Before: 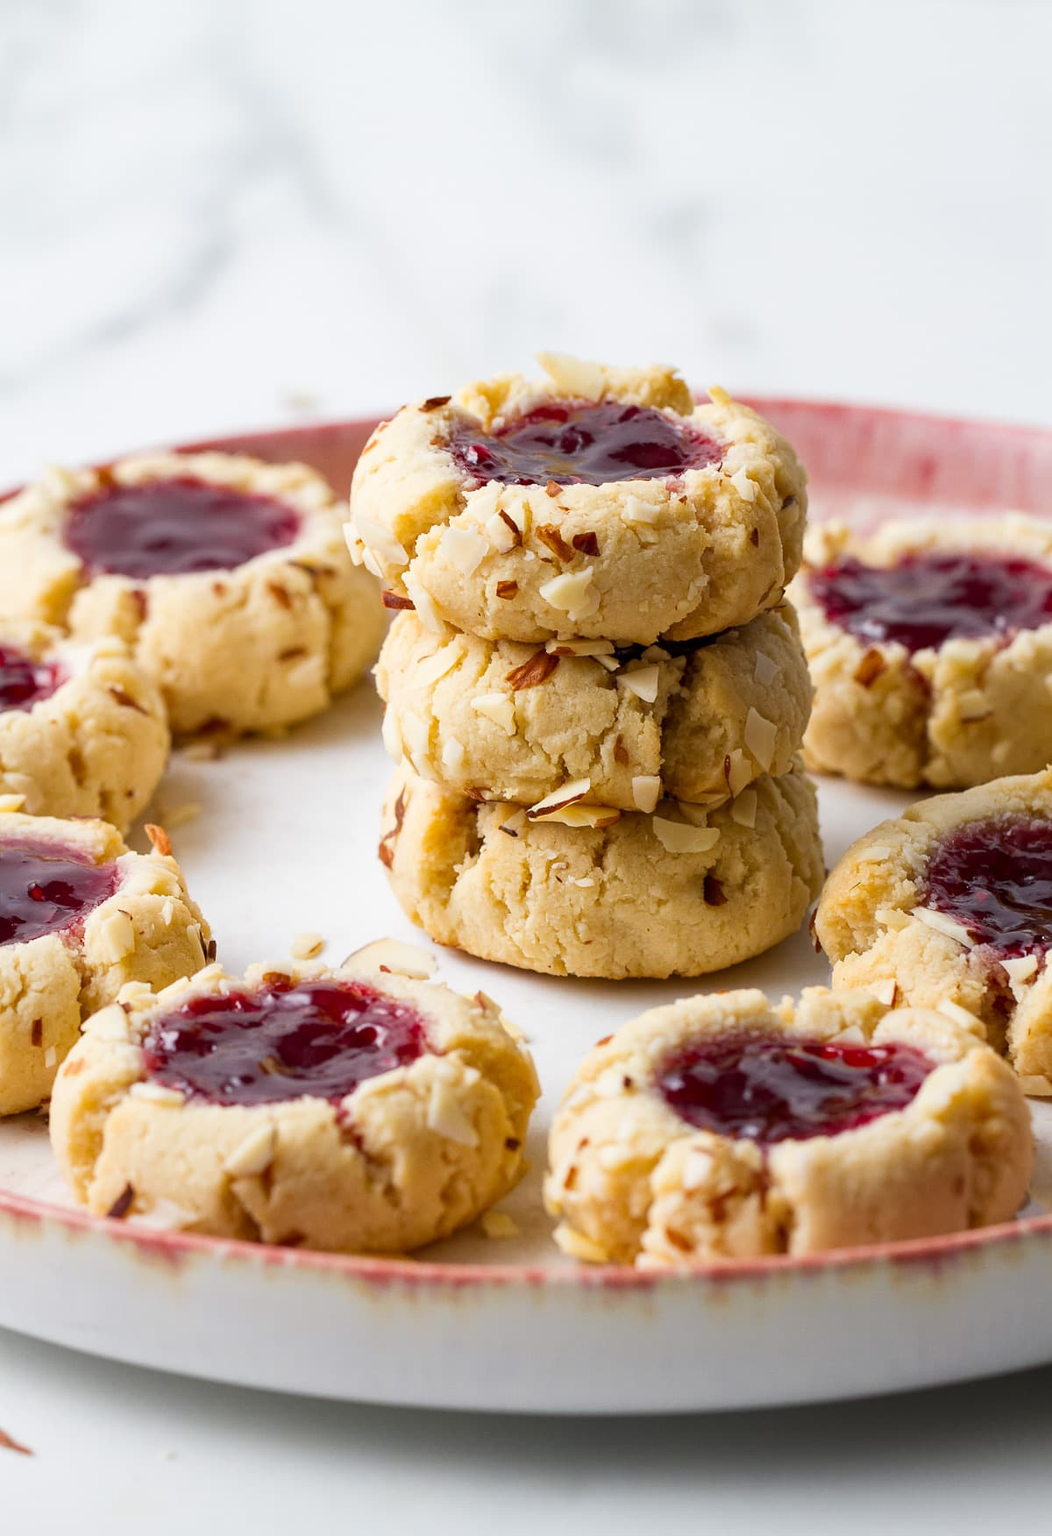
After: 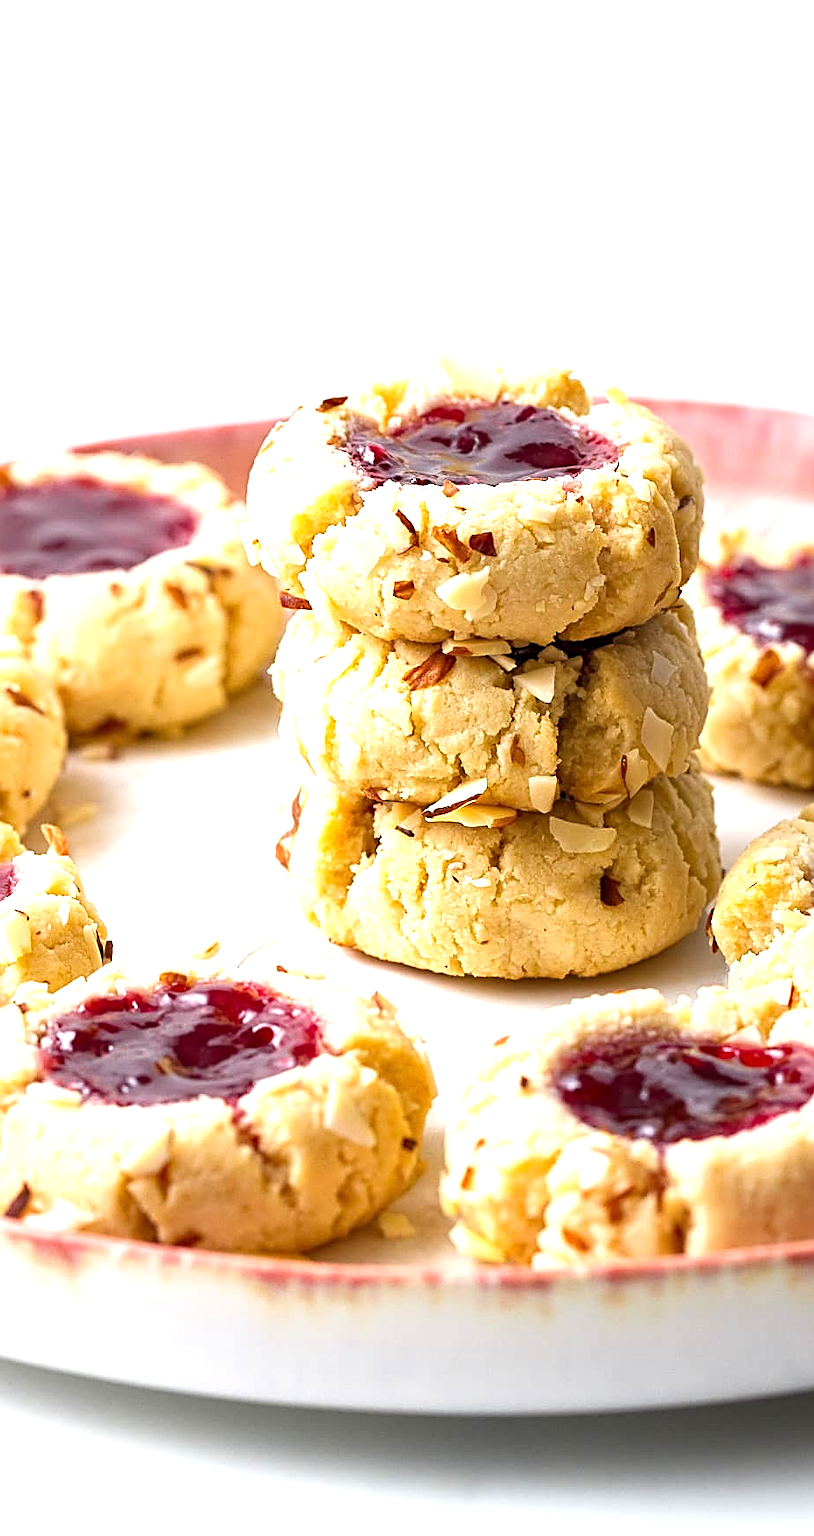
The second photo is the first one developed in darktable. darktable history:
crop: left 9.891%, right 12.63%
sharpen: radius 2.554, amount 0.642
exposure: exposure 0.921 EV, compensate highlight preservation false
